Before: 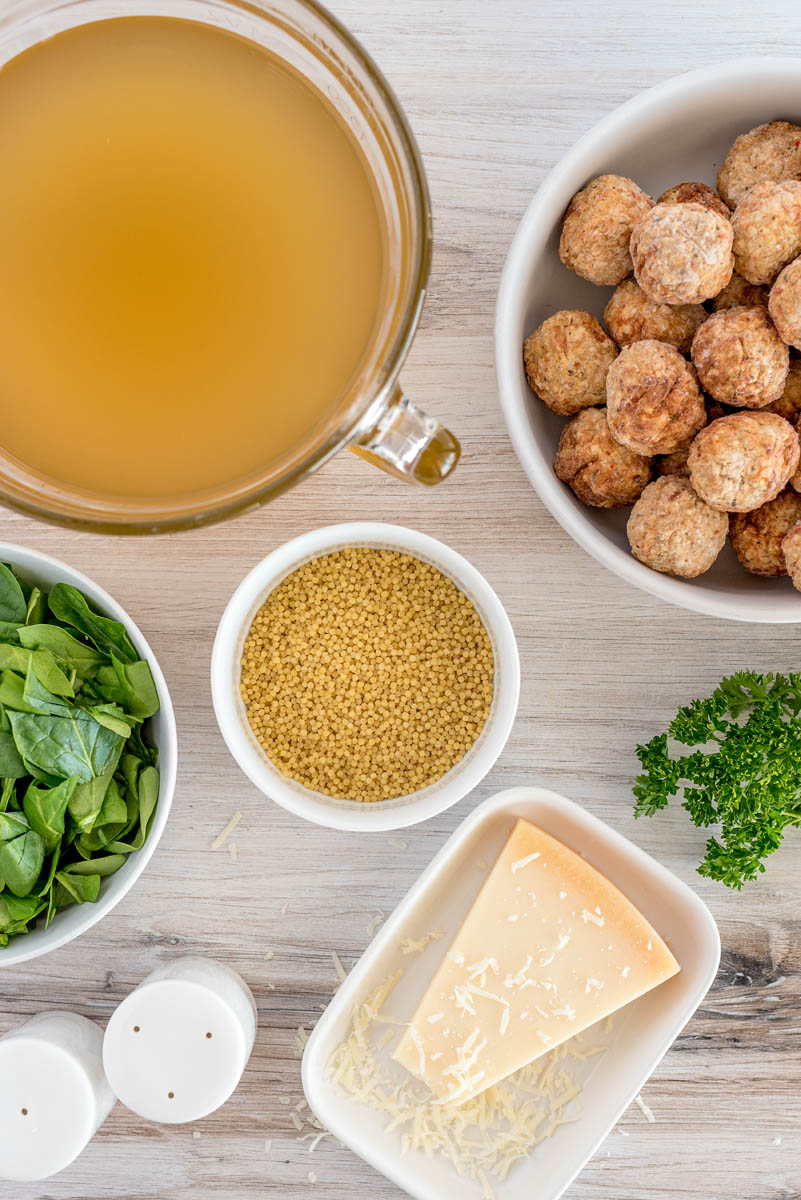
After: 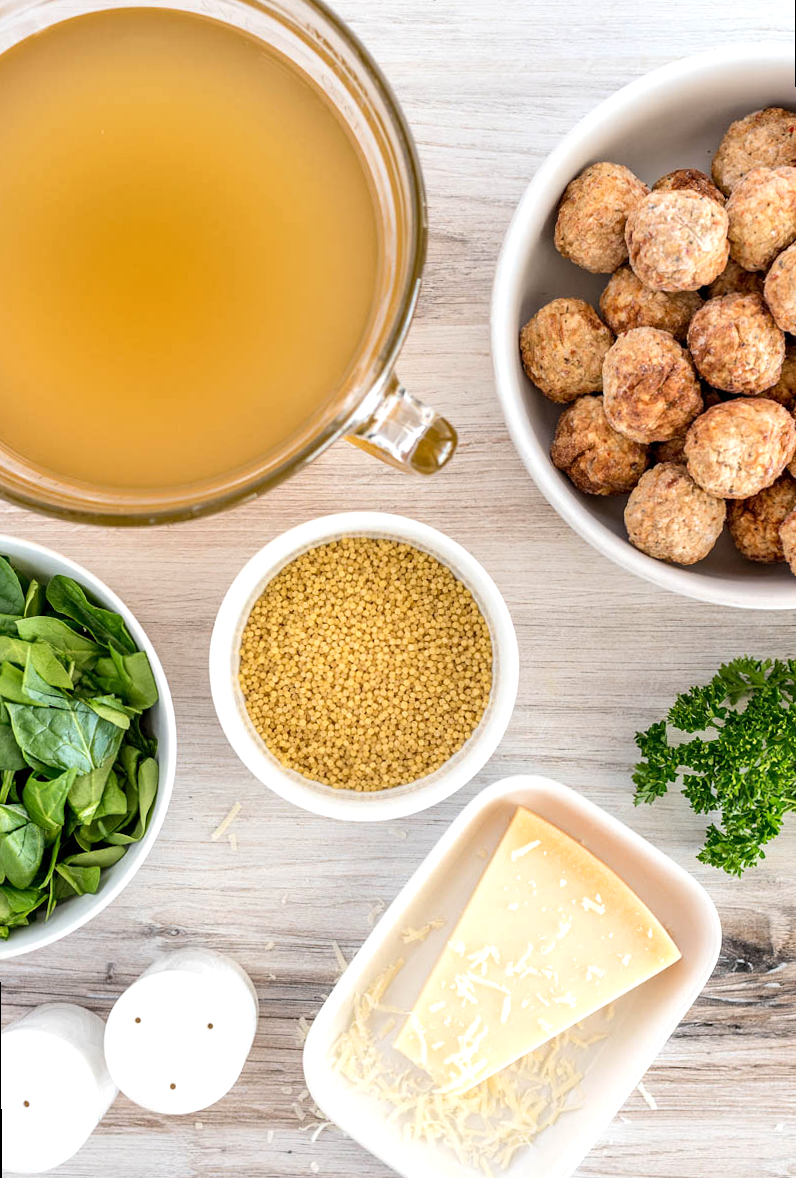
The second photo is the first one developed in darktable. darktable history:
rotate and perspective: rotation -0.45°, automatic cropping original format, crop left 0.008, crop right 0.992, crop top 0.012, crop bottom 0.988
tone equalizer: -8 EV -0.417 EV, -7 EV -0.389 EV, -6 EV -0.333 EV, -5 EV -0.222 EV, -3 EV 0.222 EV, -2 EV 0.333 EV, -1 EV 0.389 EV, +0 EV 0.417 EV, edges refinement/feathering 500, mask exposure compensation -1.57 EV, preserve details no
